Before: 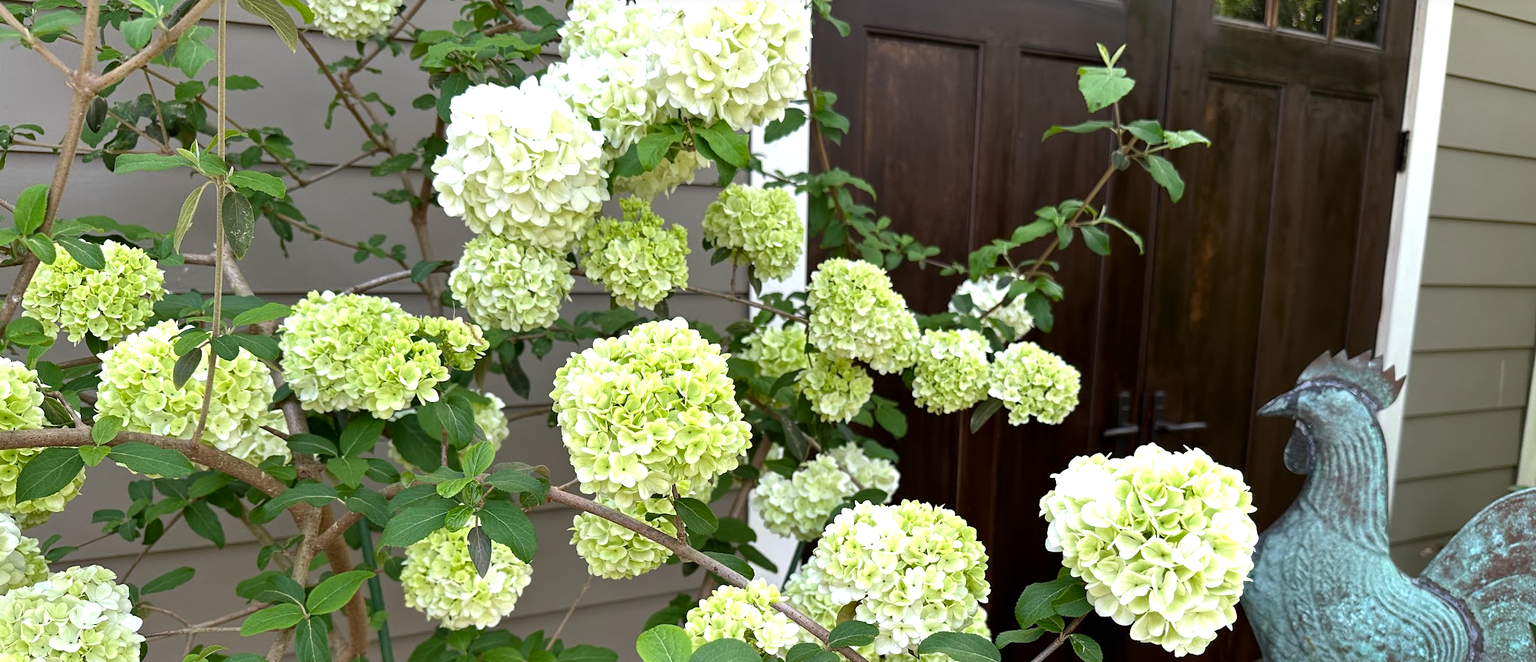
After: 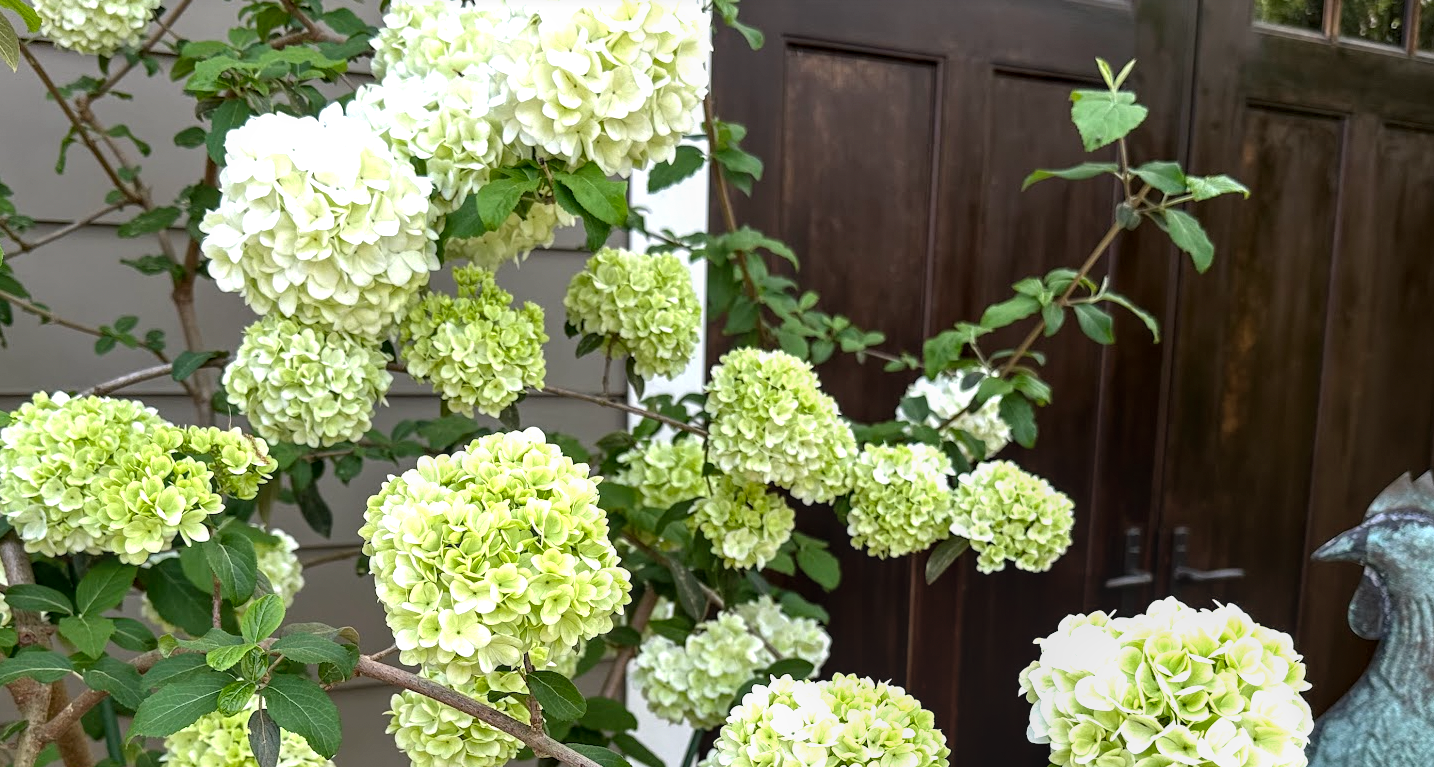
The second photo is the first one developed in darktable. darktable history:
local contrast: on, module defaults
white balance: emerald 1
crop: left 18.479%, right 12.2%, bottom 13.971%
